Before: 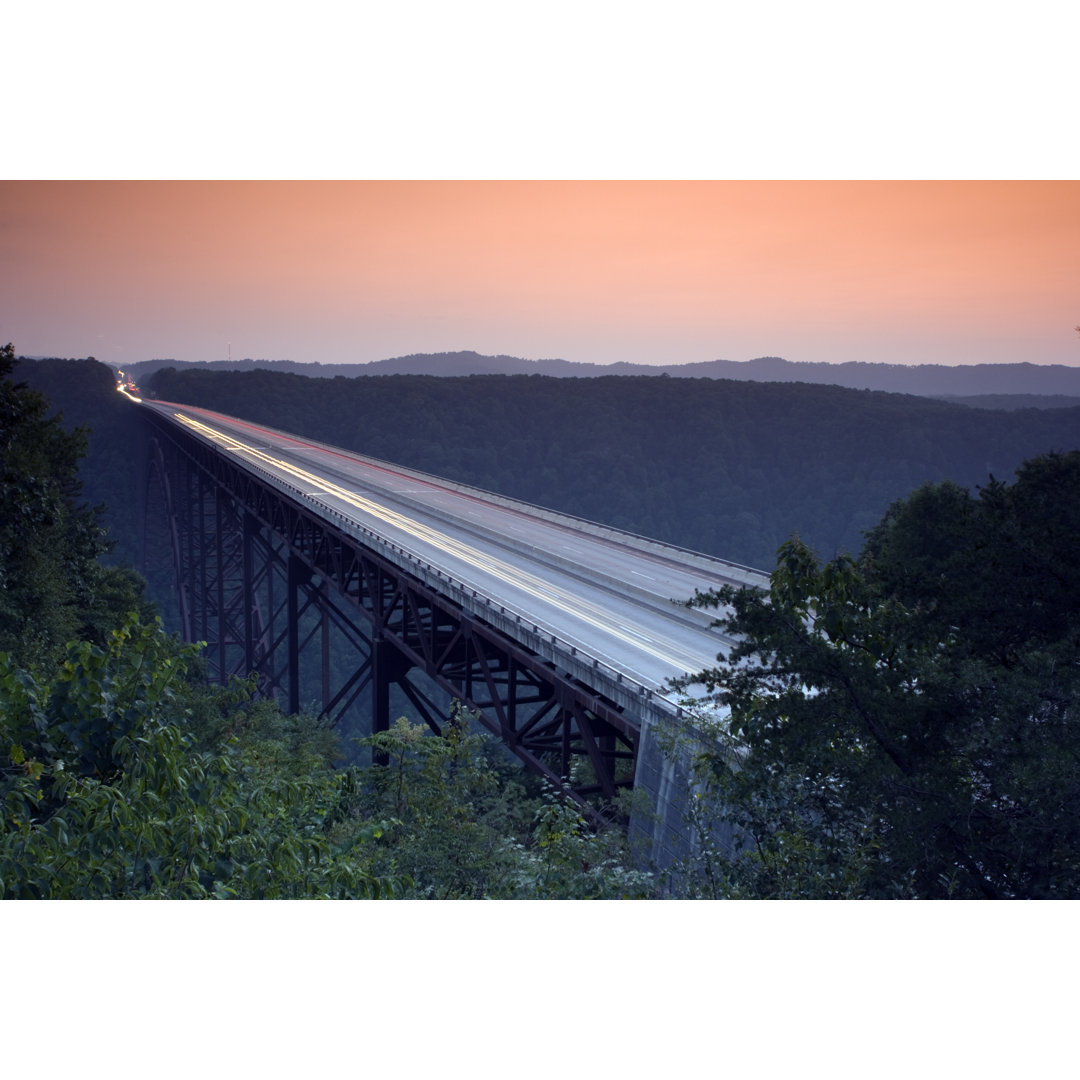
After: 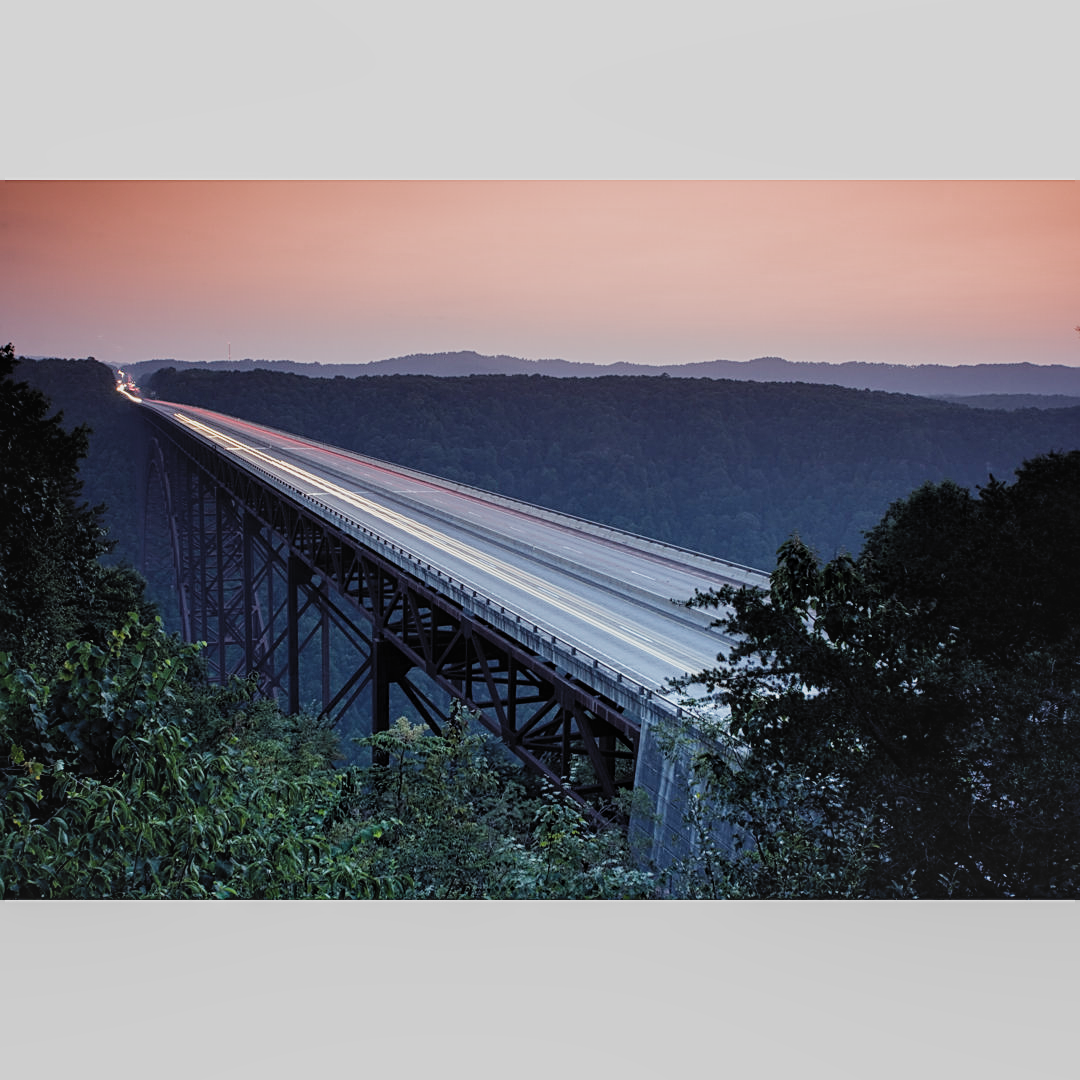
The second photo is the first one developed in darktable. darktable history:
filmic rgb: black relative exposure -5.84 EV, white relative exposure 3.39 EV, hardness 3.67, color science v5 (2021), contrast in shadows safe, contrast in highlights safe
local contrast: on, module defaults
sharpen: on, module defaults
